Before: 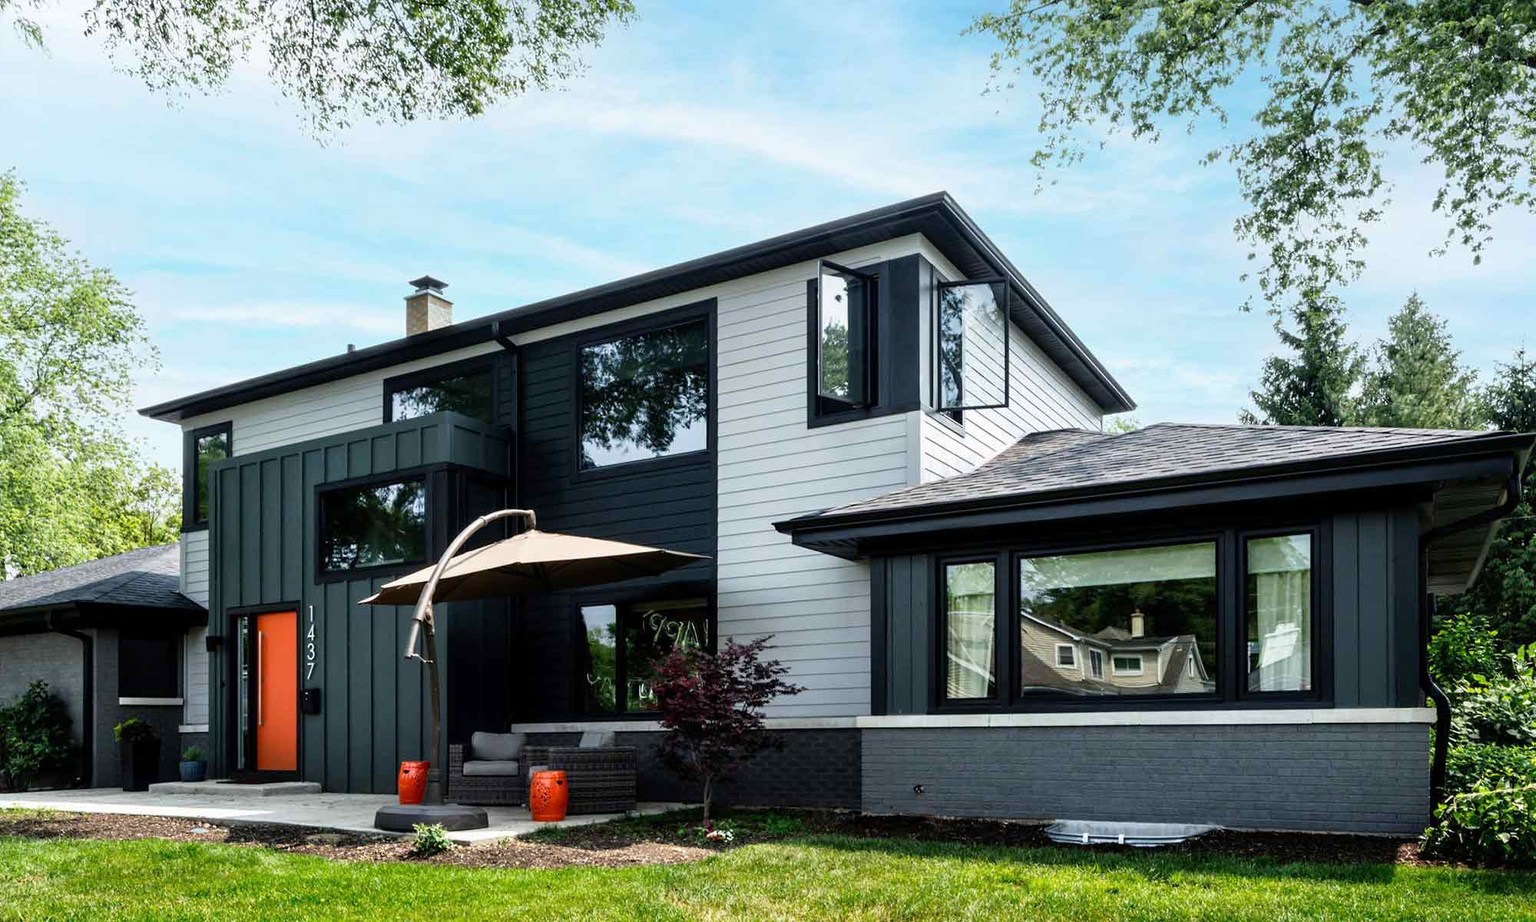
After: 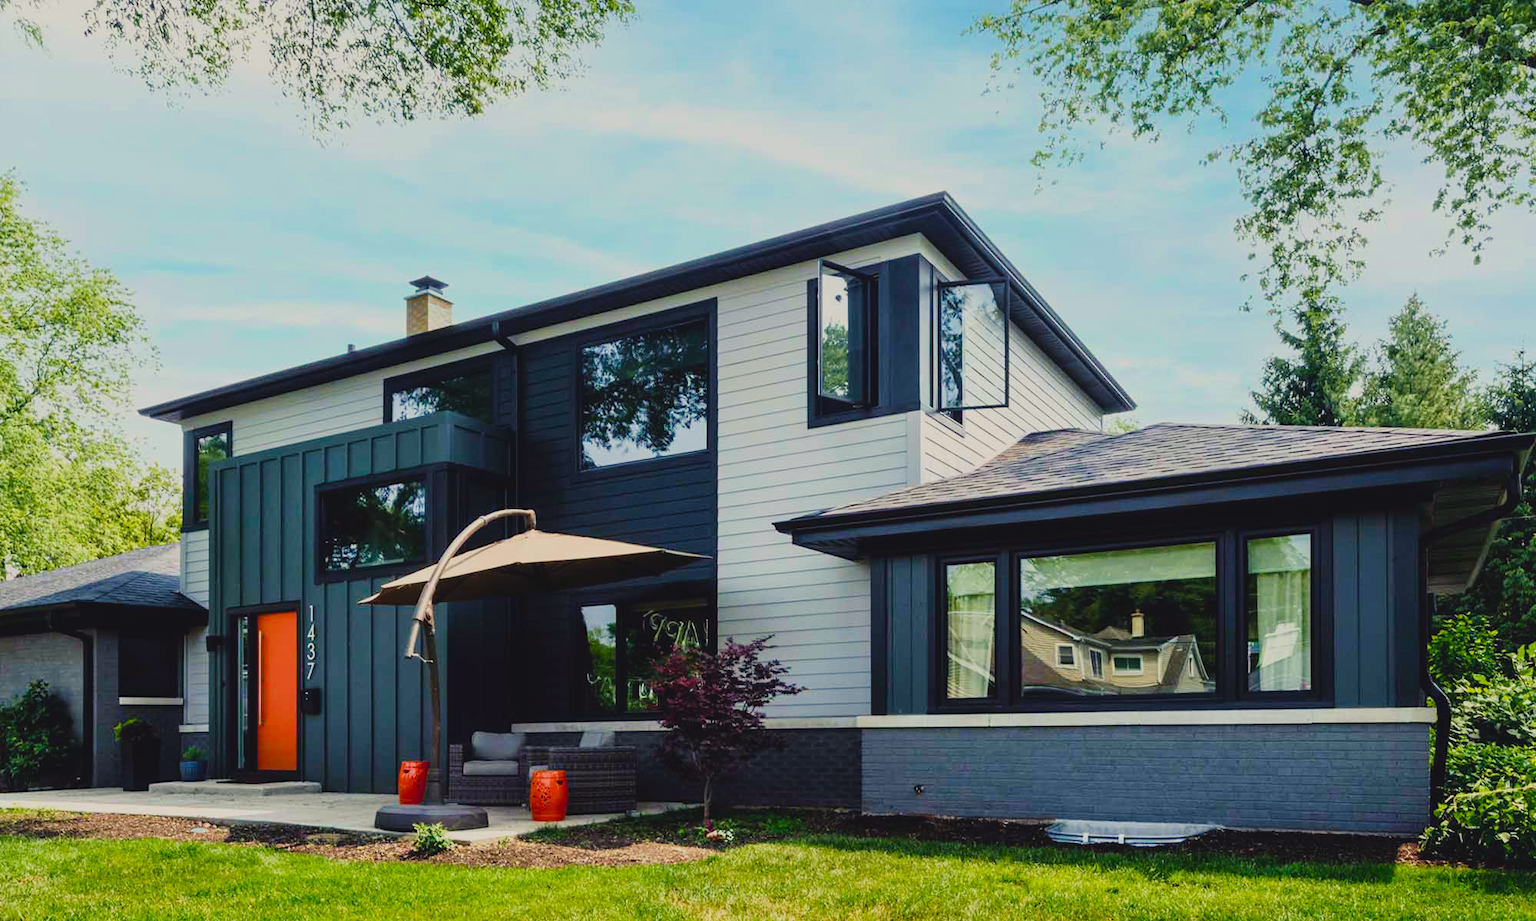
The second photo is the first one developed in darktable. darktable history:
velvia: on, module defaults
filmic rgb: black relative exposure -7.65 EV, white relative exposure 4.56 EV, hardness 3.61
color balance rgb: shadows lift › chroma 3%, shadows lift › hue 280.8°, power › hue 330°, highlights gain › chroma 3%, highlights gain › hue 75.6°, global offset › luminance 1.5%, perceptual saturation grading › global saturation 20%, perceptual saturation grading › highlights -25%, perceptual saturation grading › shadows 50%, global vibrance 30%
